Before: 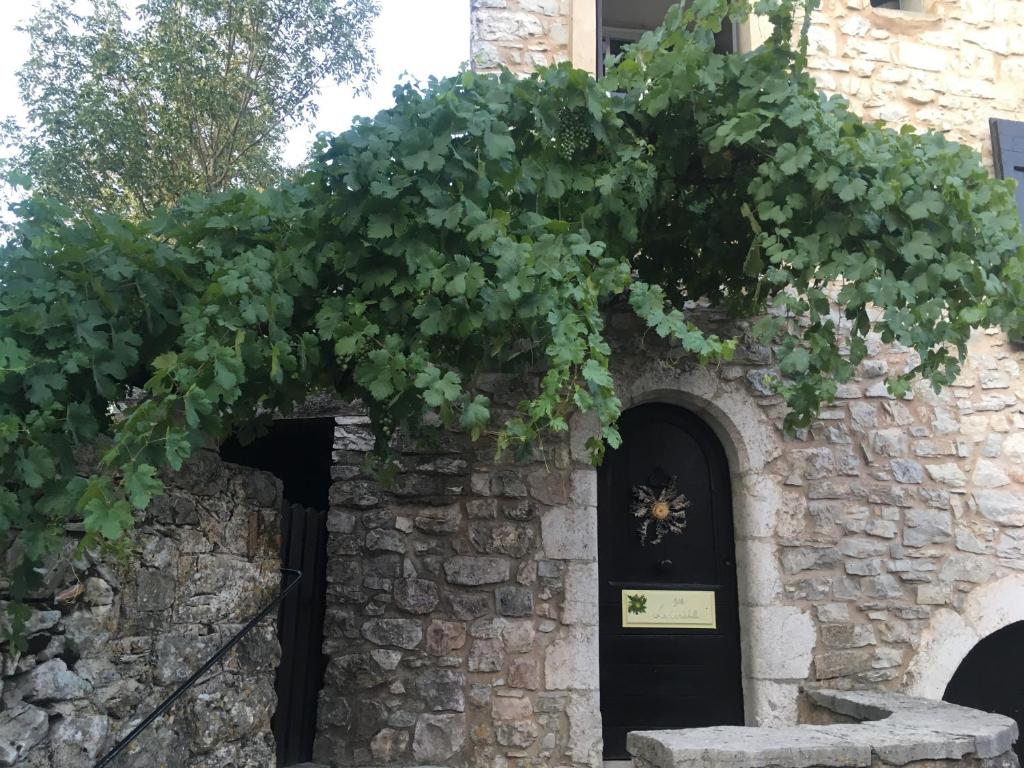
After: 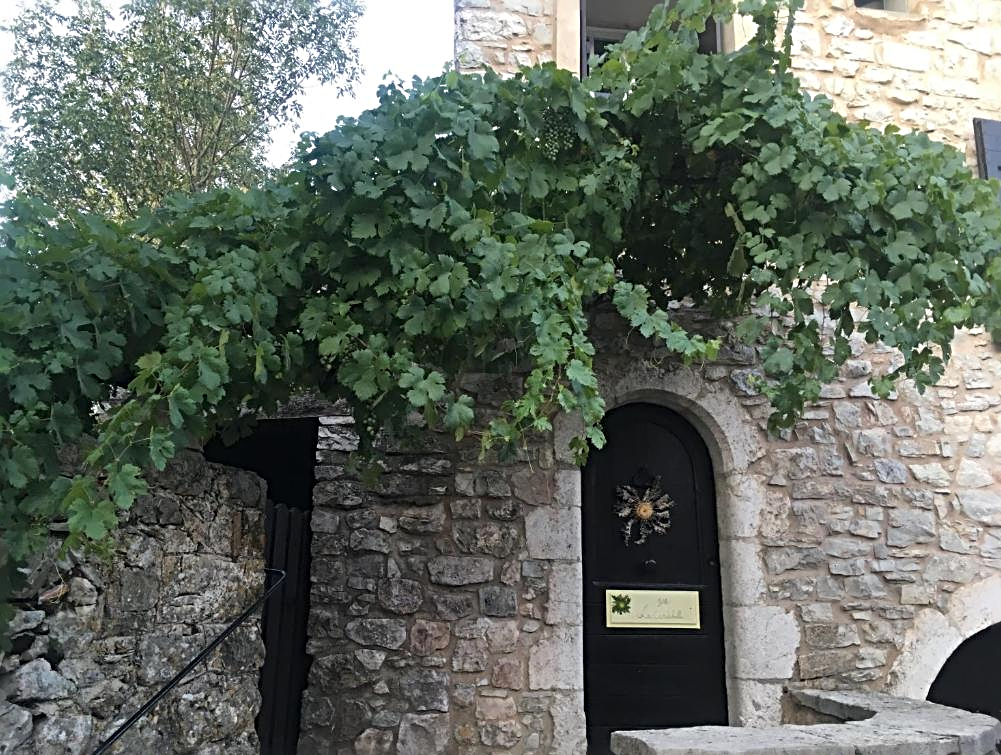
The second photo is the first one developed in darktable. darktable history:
crop and rotate: left 1.636%, right 0.594%, bottom 1.614%
sharpen: radius 3.969
